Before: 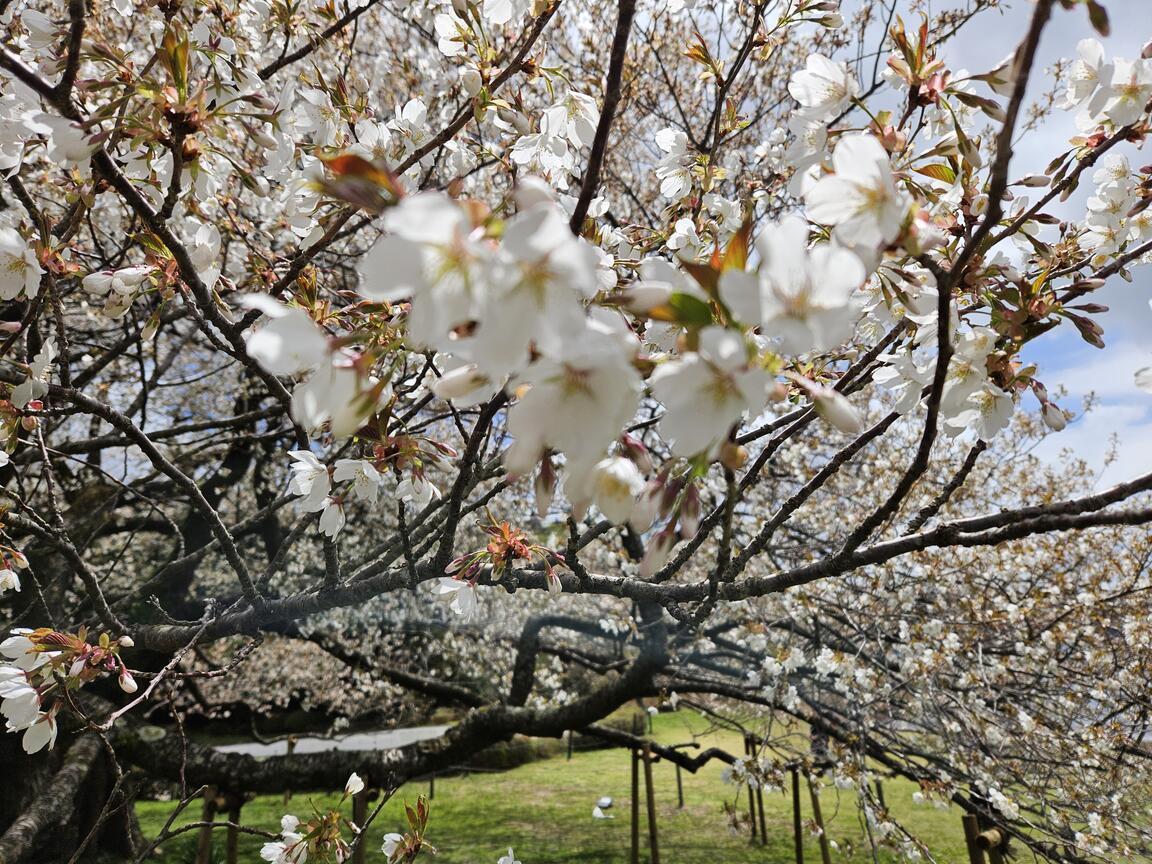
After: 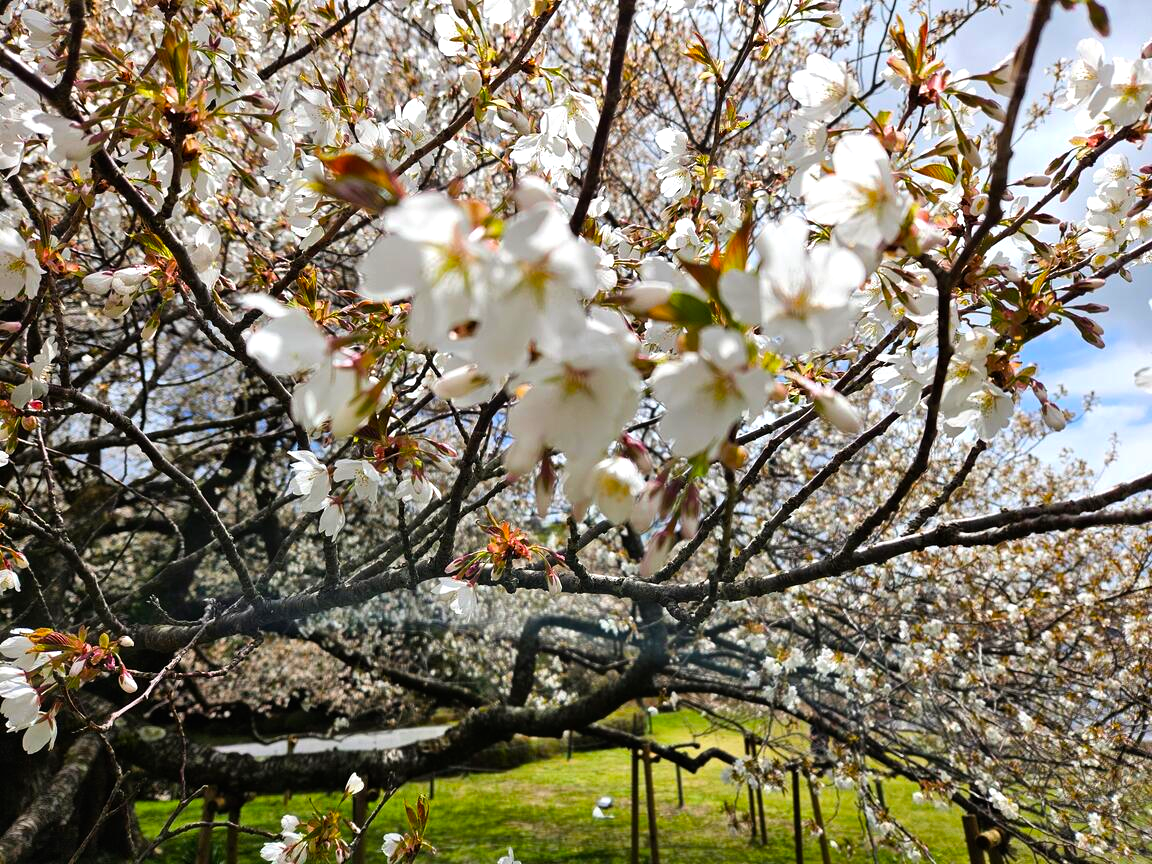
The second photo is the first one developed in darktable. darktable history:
color balance rgb: power › hue 308.33°, perceptual saturation grading › global saturation 30.758%, contrast 15.518%
